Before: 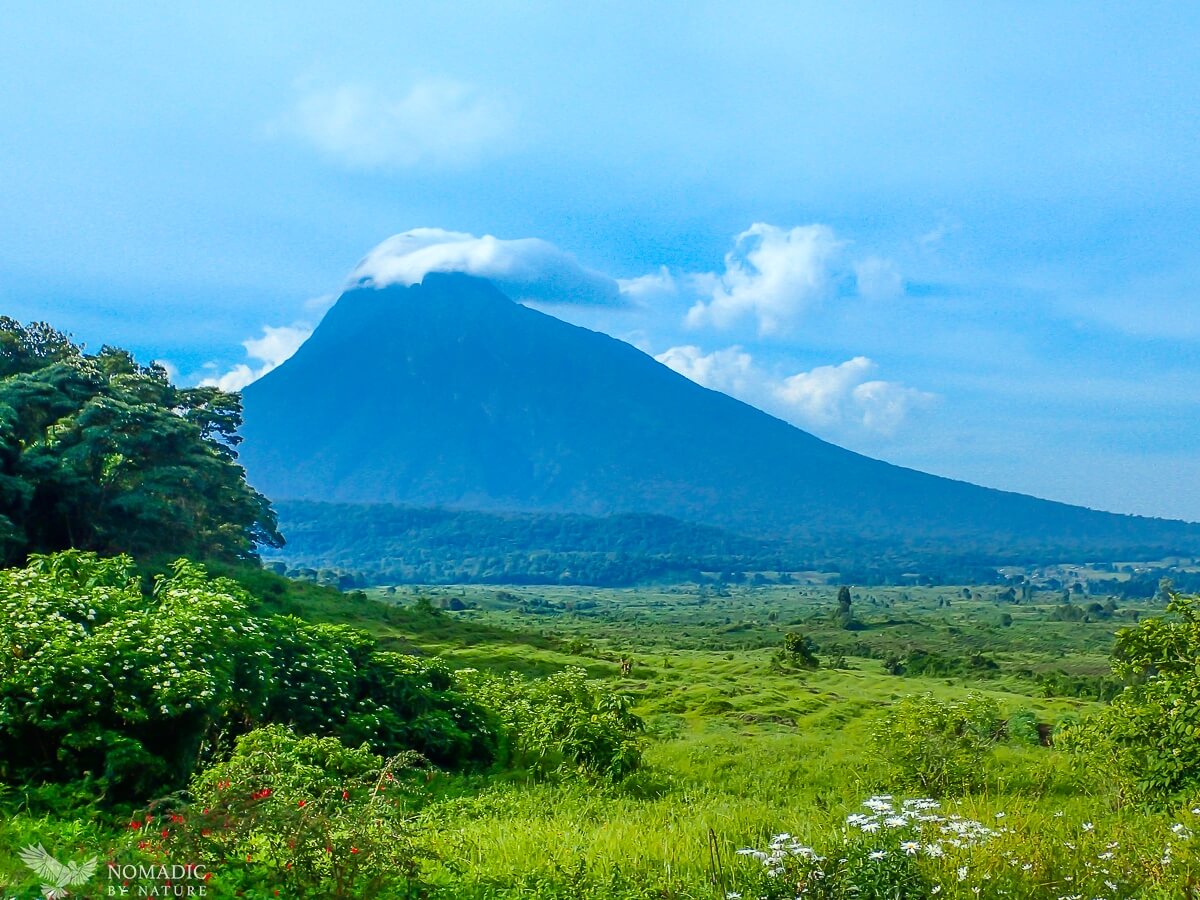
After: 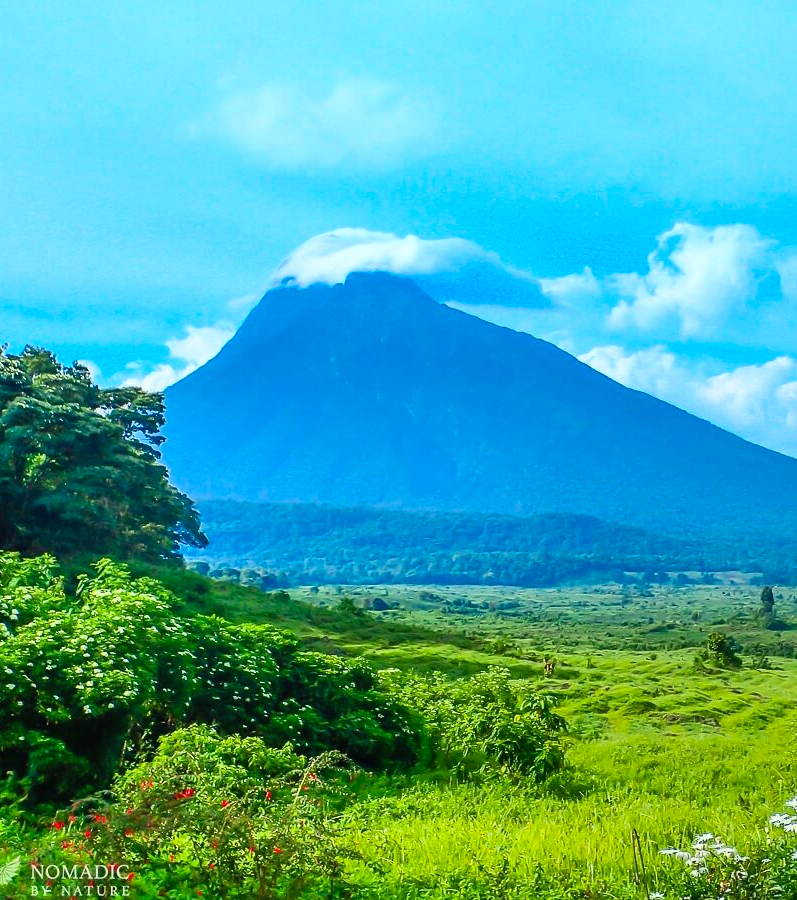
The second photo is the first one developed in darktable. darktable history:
shadows and highlights: soften with gaussian
crop and rotate: left 6.493%, right 27.013%
contrast brightness saturation: contrast 0.203, brightness 0.16, saturation 0.218
